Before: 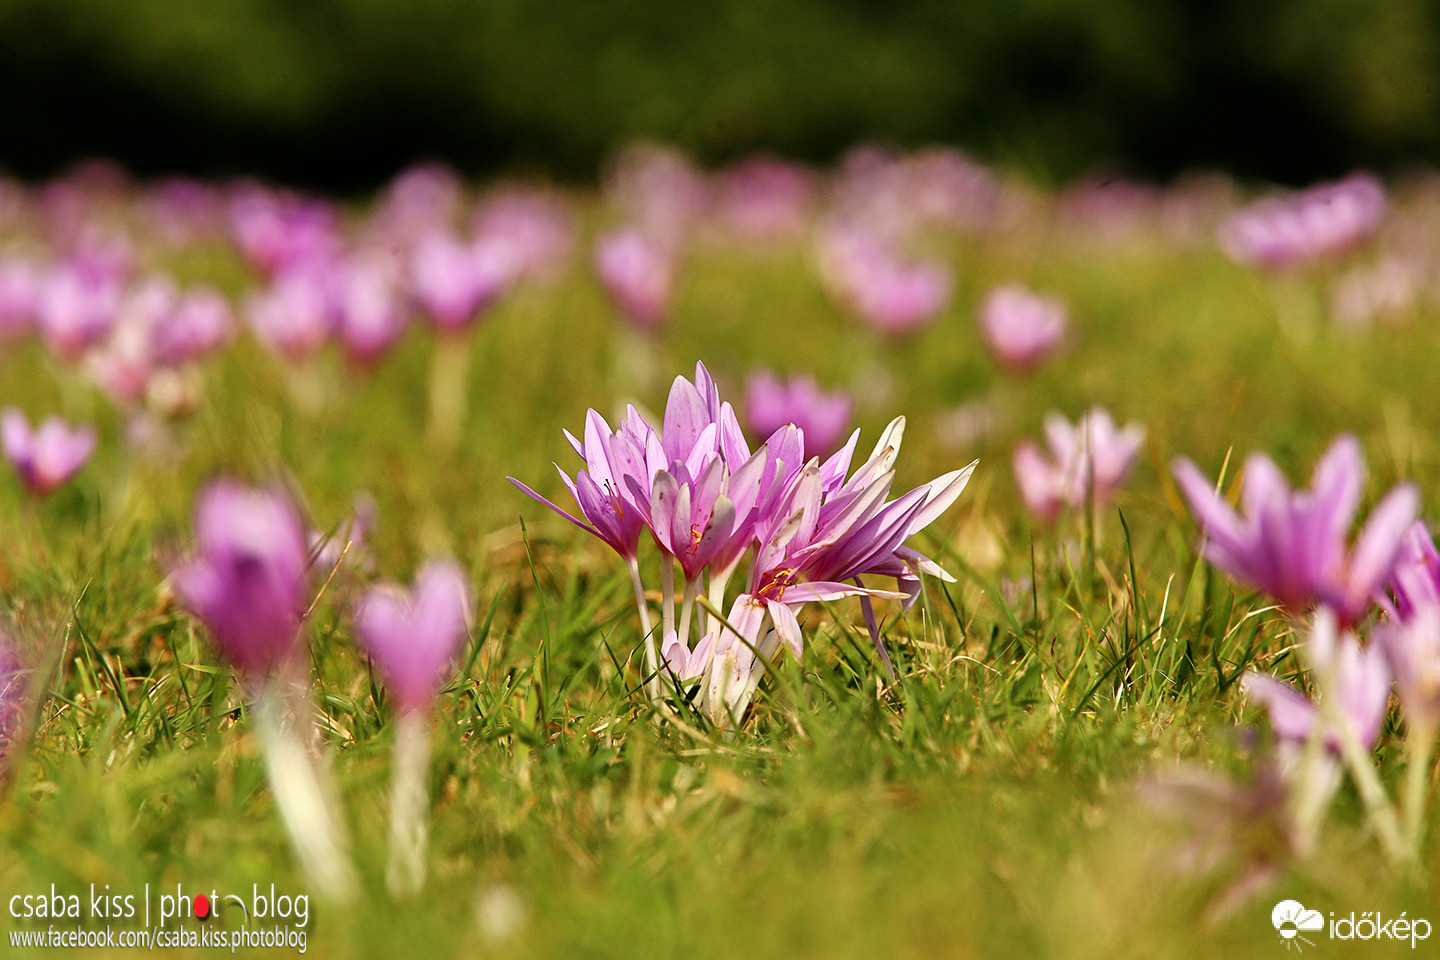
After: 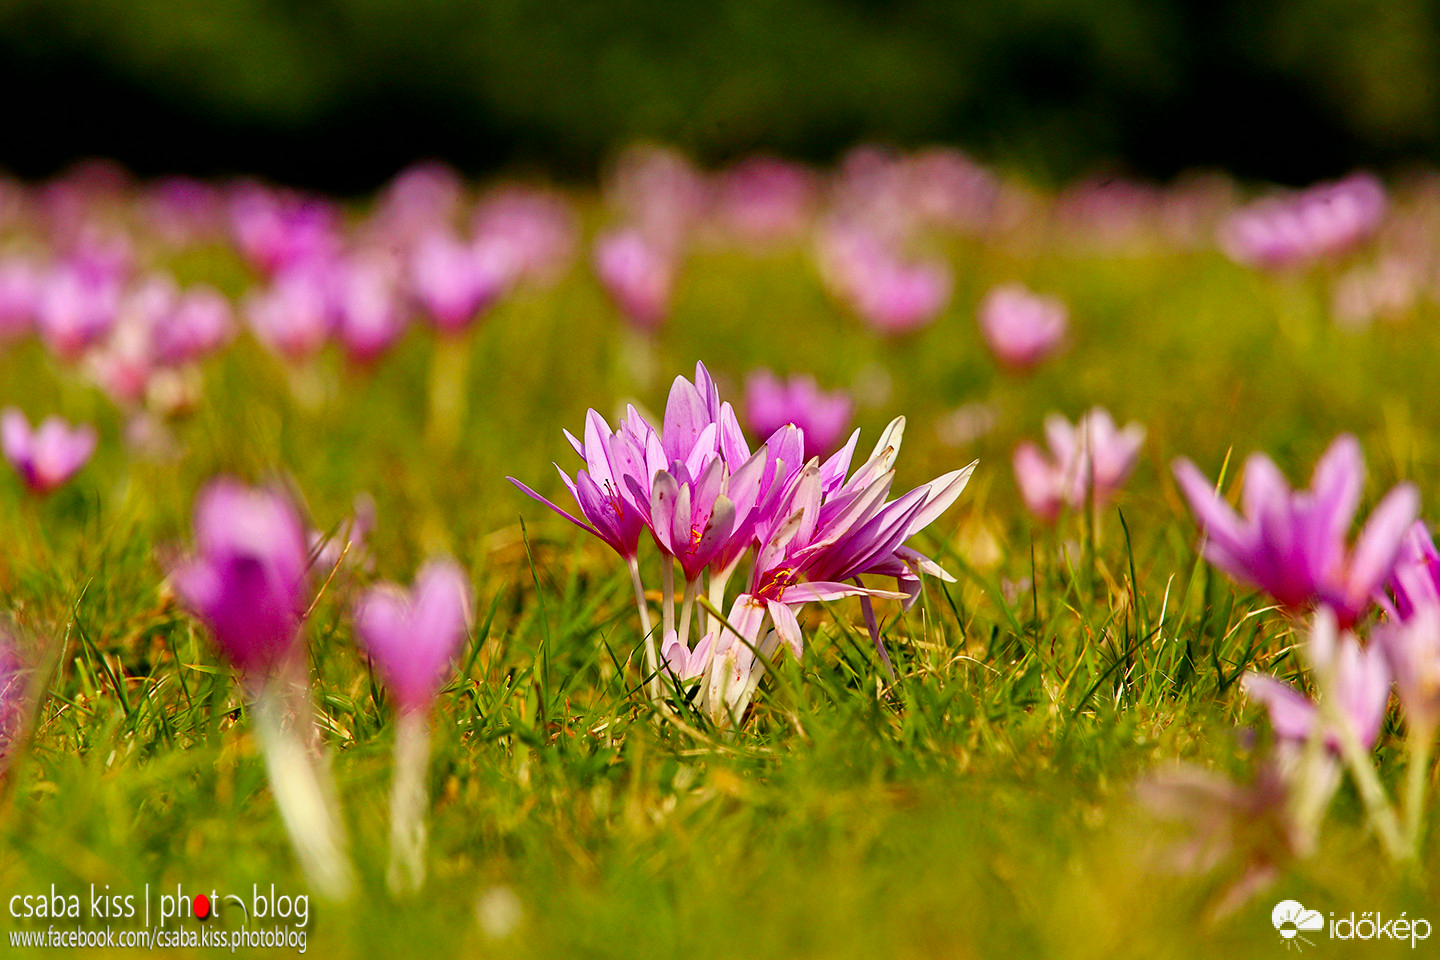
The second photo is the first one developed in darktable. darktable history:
exposure: black level correction 0.002, exposure -0.1 EV, compensate highlight preservation false
contrast brightness saturation: brightness -0.02, saturation 0.35
